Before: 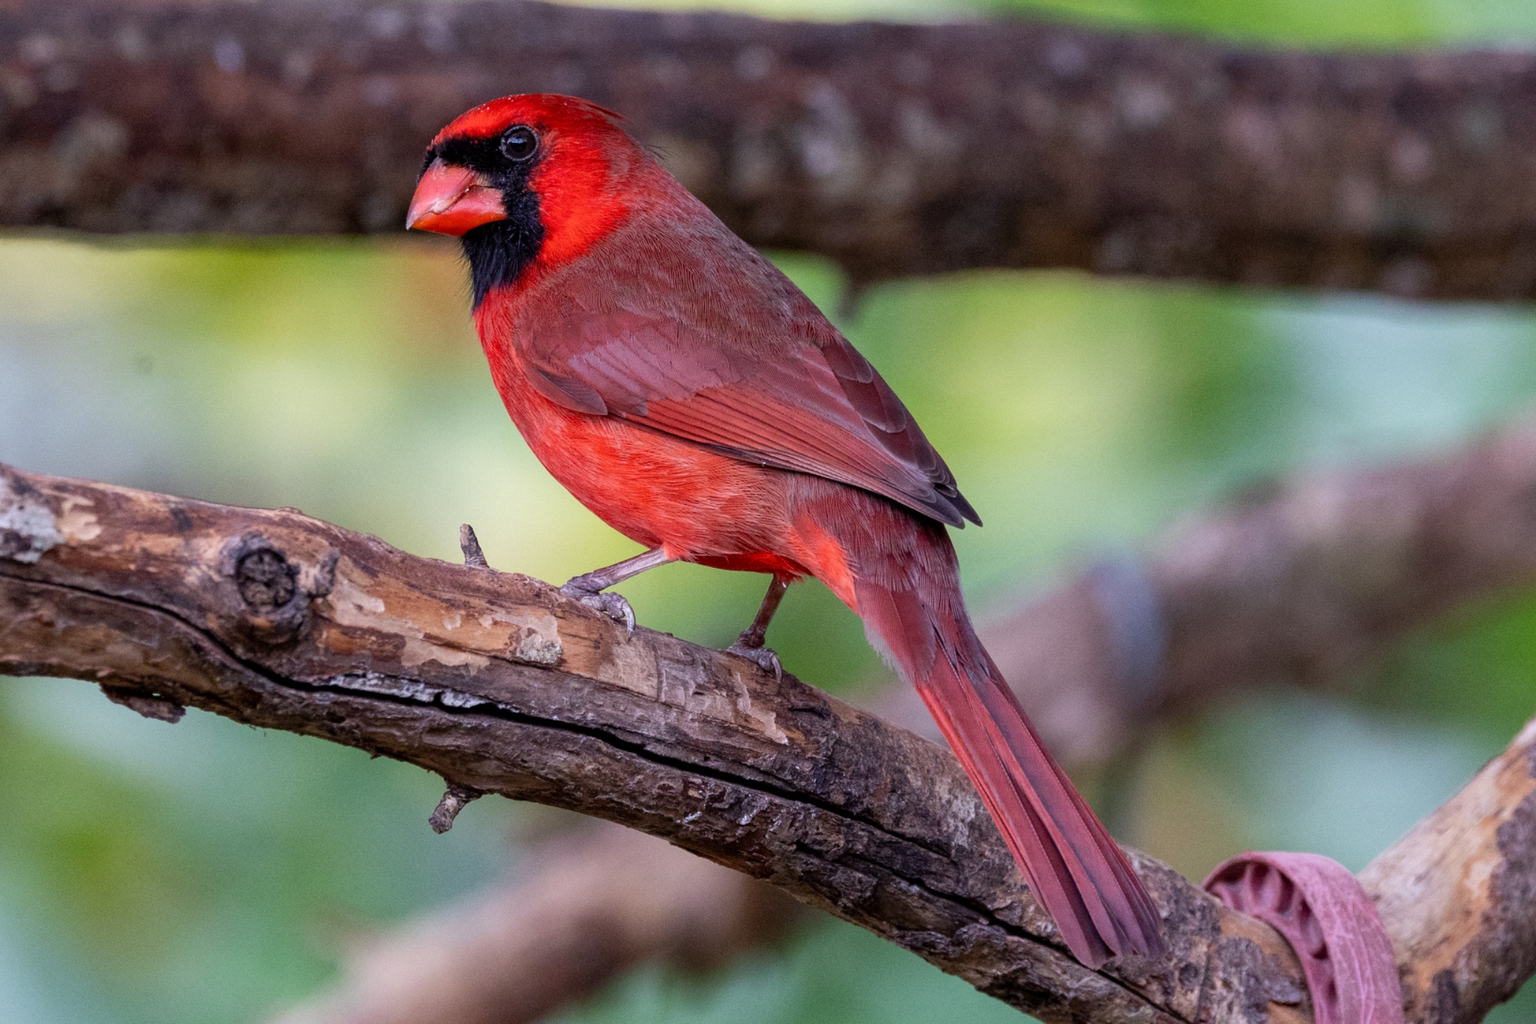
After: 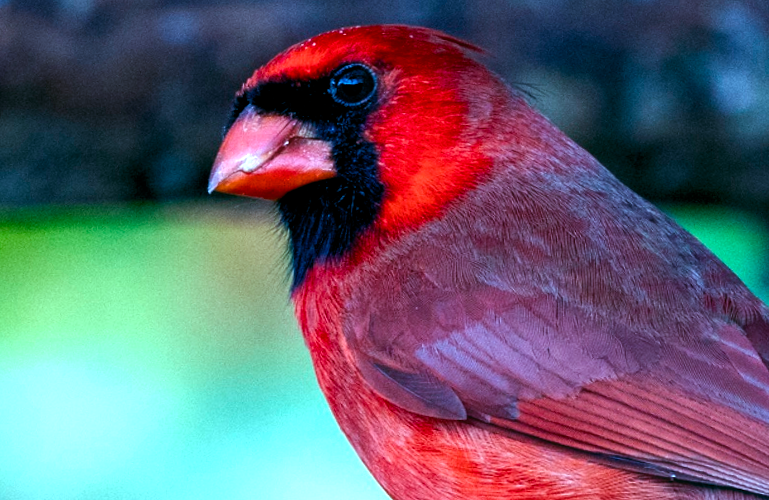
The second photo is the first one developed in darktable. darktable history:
haze removal: strength -0.05
crop: left 15.452%, top 5.459%, right 43.956%, bottom 56.62%
color balance rgb: shadows lift › luminance -7.7%, shadows lift › chroma 2.13%, shadows lift › hue 165.27°, power › luminance -7.77%, power › chroma 1.1%, power › hue 215.88°, highlights gain › luminance 15.15%, highlights gain › chroma 7%, highlights gain › hue 125.57°, global offset › luminance -0.33%, global offset › chroma 0.11%, global offset › hue 165.27°, perceptual saturation grading › global saturation 24.42%, perceptual saturation grading › highlights -24.42%, perceptual saturation grading › mid-tones 24.42%, perceptual saturation grading › shadows 40%, perceptual brilliance grading › global brilliance -5%, perceptual brilliance grading › highlights 24.42%, perceptual brilliance grading › mid-tones 7%, perceptual brilliance grading › shadows -5%
color calibration: illuminant as shot in camera, adaptation linear Bradford (ICC v4), x 0.406, y 0.405, temperature 3570.35 K, saturation algorithm version 1 (2020)
rotate and perspective: rotation -1.68°, lens shift (vertical) -0.146, crop left 0.049, crop right 0.912, crop top 0.032, crop bottom 0.96
